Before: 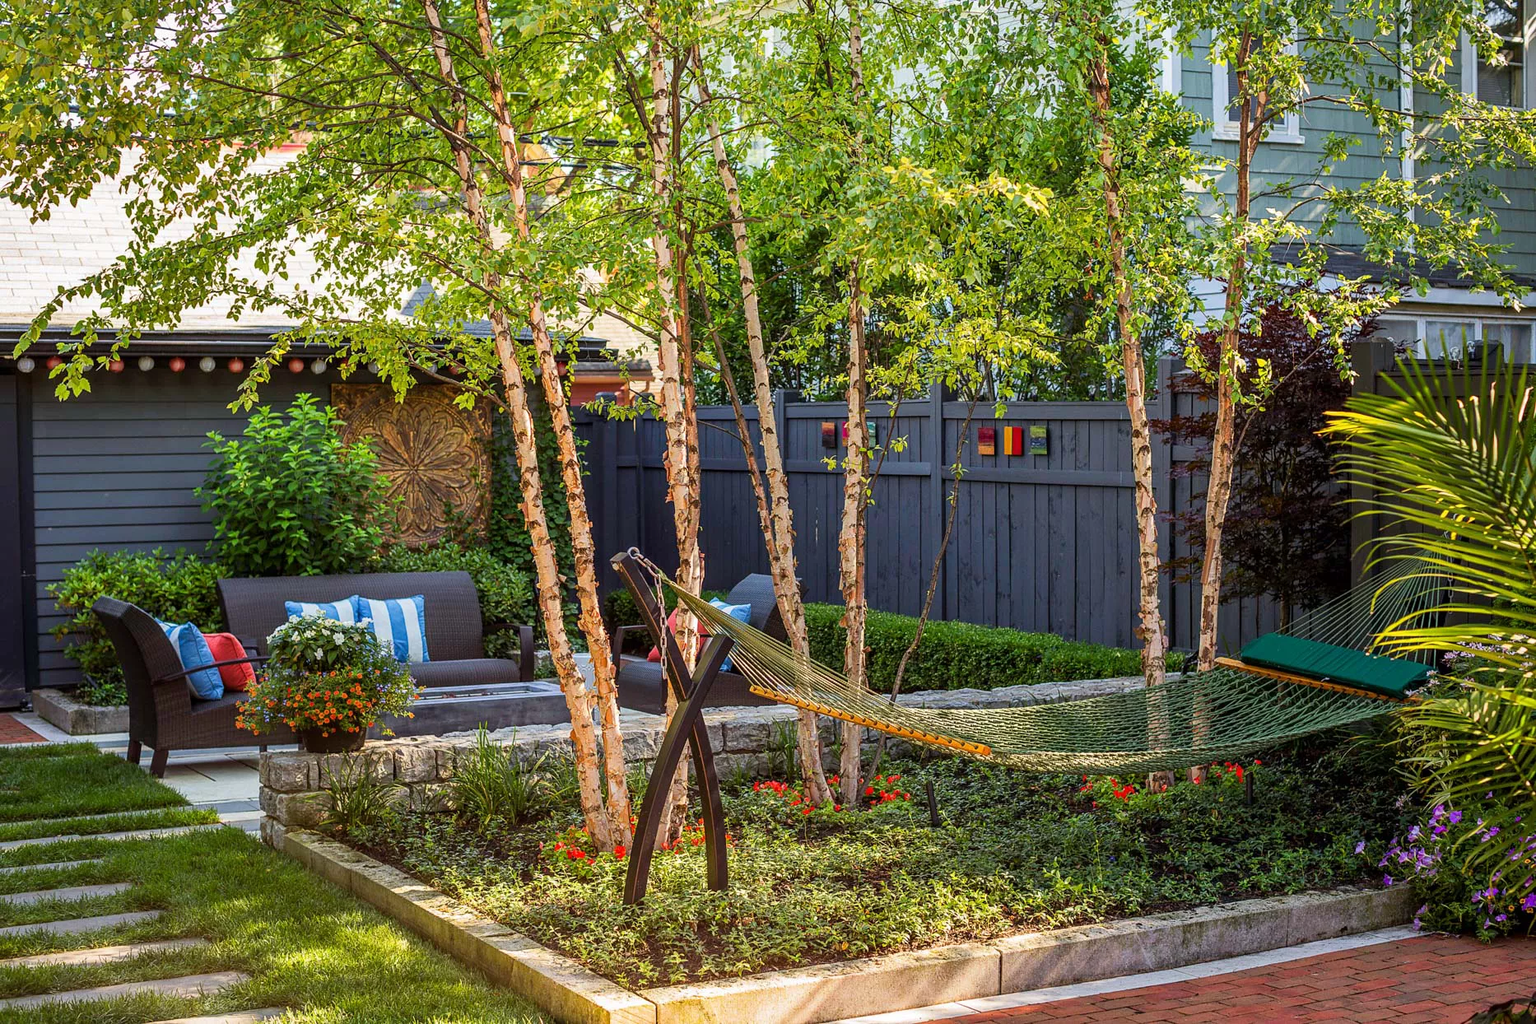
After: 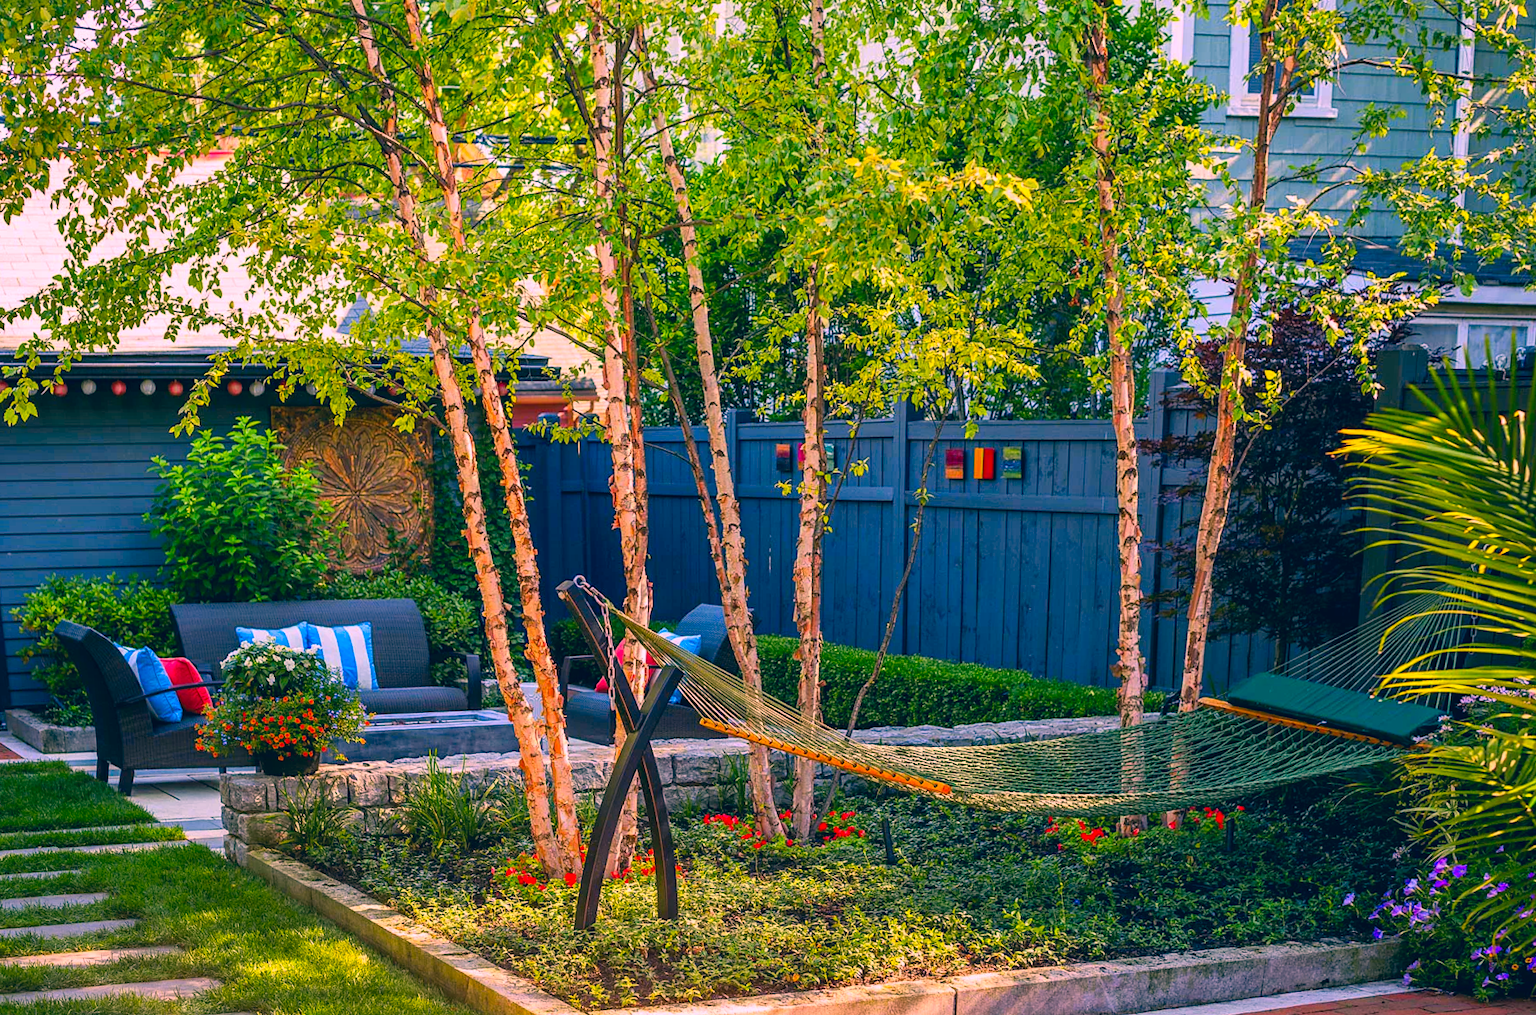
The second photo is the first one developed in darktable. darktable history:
rotate and perspective: rotation 0.062°, lens shift (vertical) 0.115, lens shift (horizontal) -0.133, crop left 0.047, crop right 0.94, crop top 0.061, crop bottom 0.94
color correction: highlights a* 17.03, highlights b* 0.205, shadows a* -15.38, shadows b* -14.56, saturation 1.5
